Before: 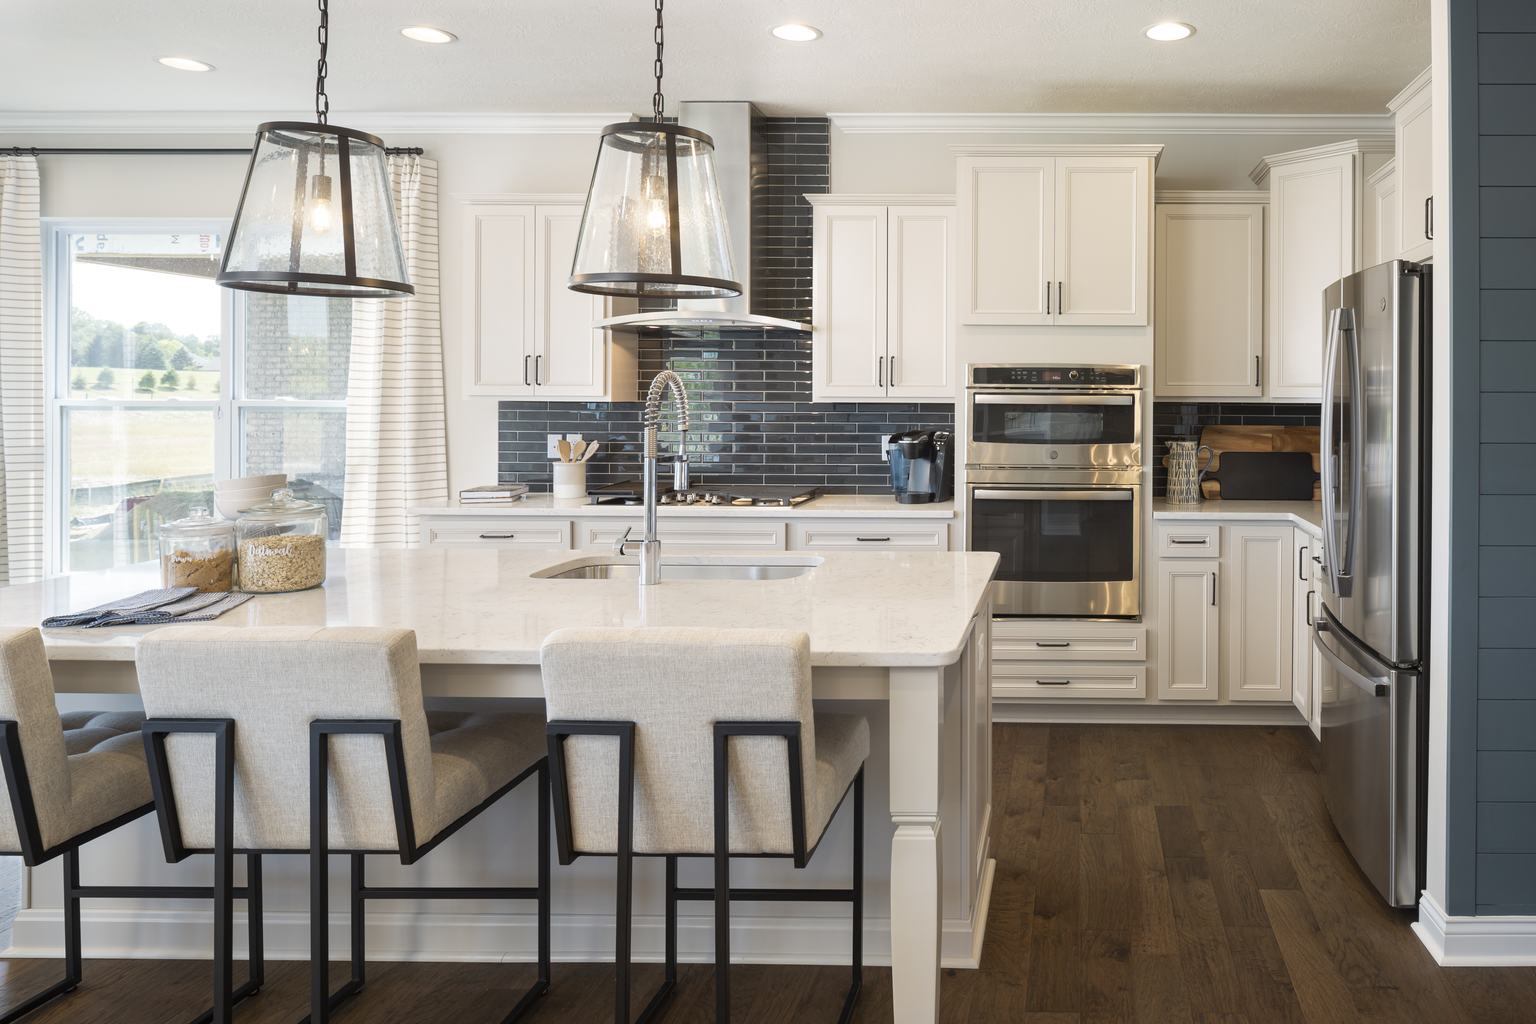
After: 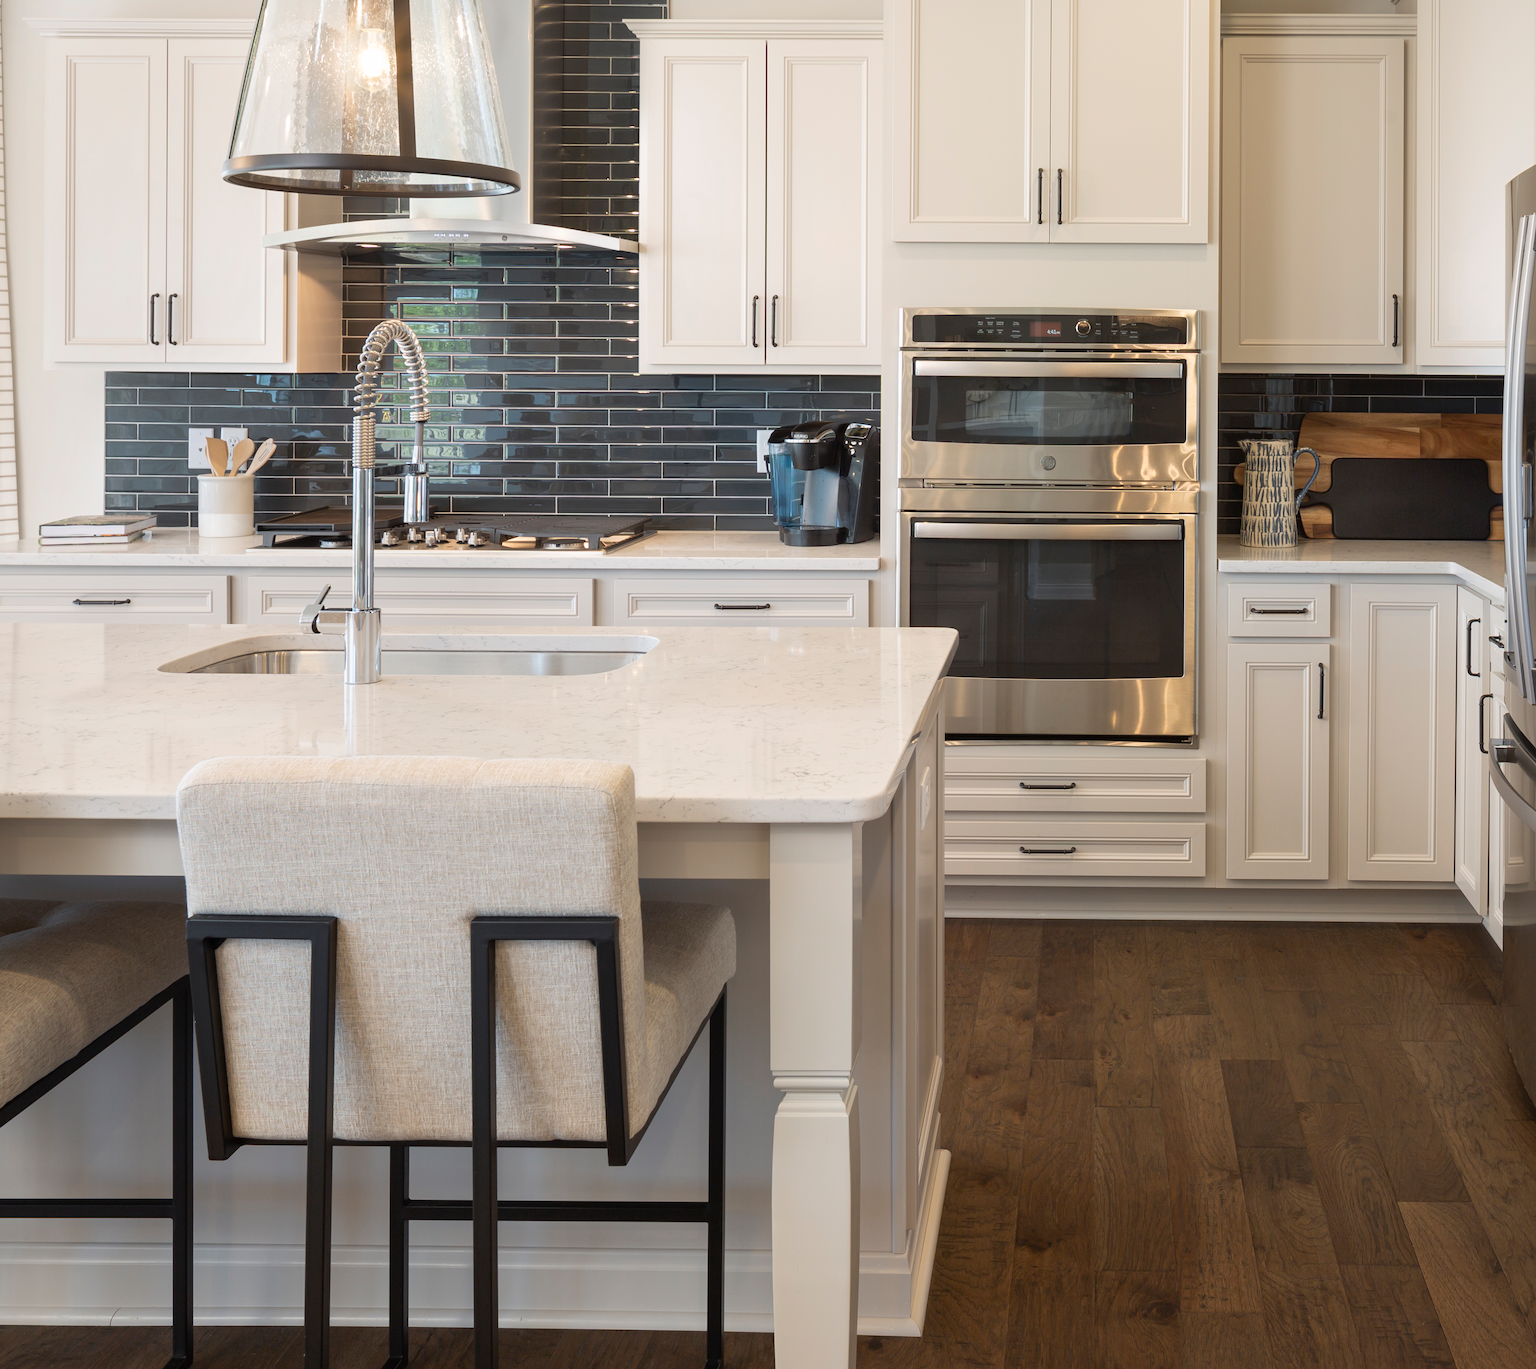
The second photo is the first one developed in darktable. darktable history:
crop and rotate: left 28.442%, top 17.863%, right 12.734%, bottom 3.465%
exposure: exposure -0.004 EV, compensate exposure bias true, compensate highlight preservation false
